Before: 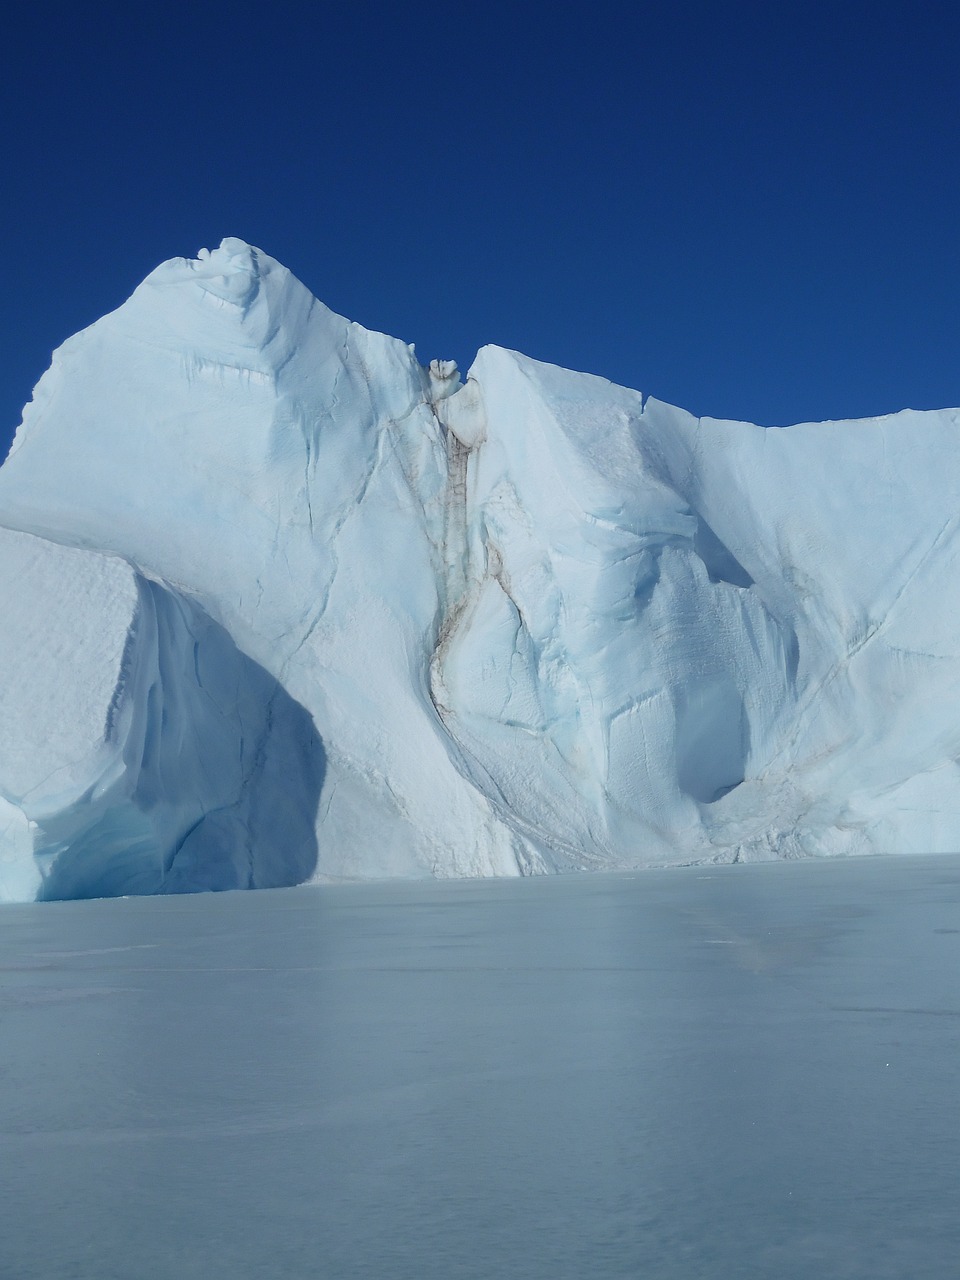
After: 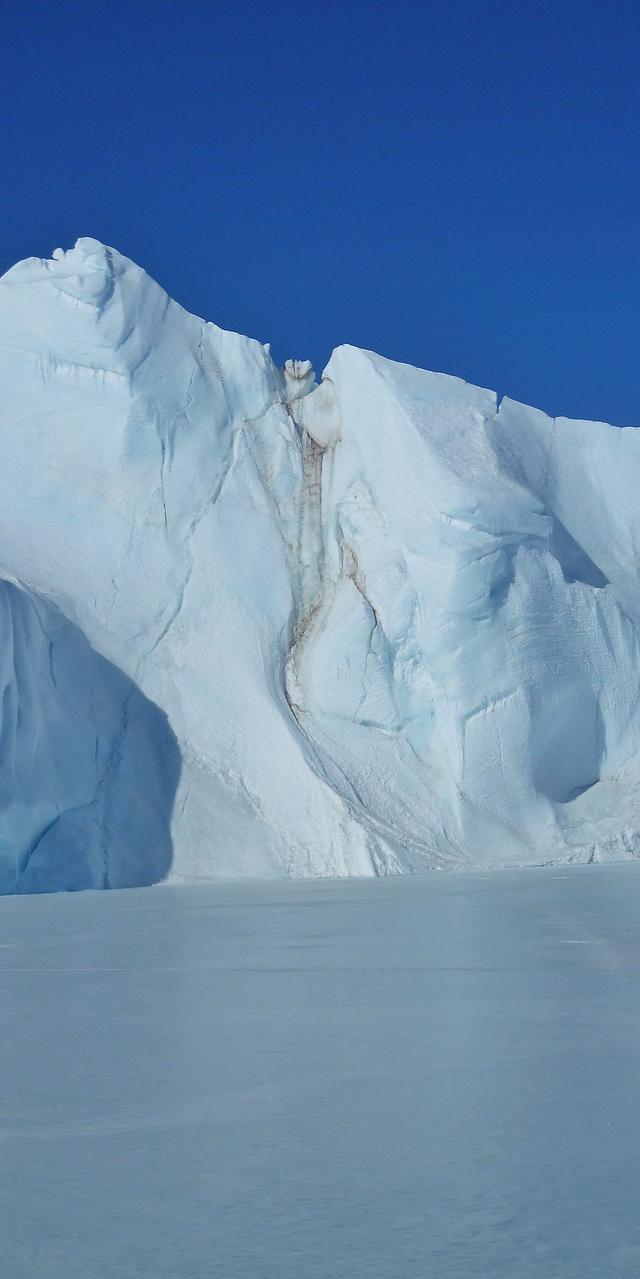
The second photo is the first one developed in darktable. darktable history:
tone equalizer: -7 EV 0.153 EV, -6 EV 0.61 EV, -5 EV 1.15 EV, -4 EV 1.34 EV, -3 EV 1.12 EV, -2 EV 0.6 EV, -1 EV 0.159 EV
crop and rotate: left 15.142%, right 18.171%
